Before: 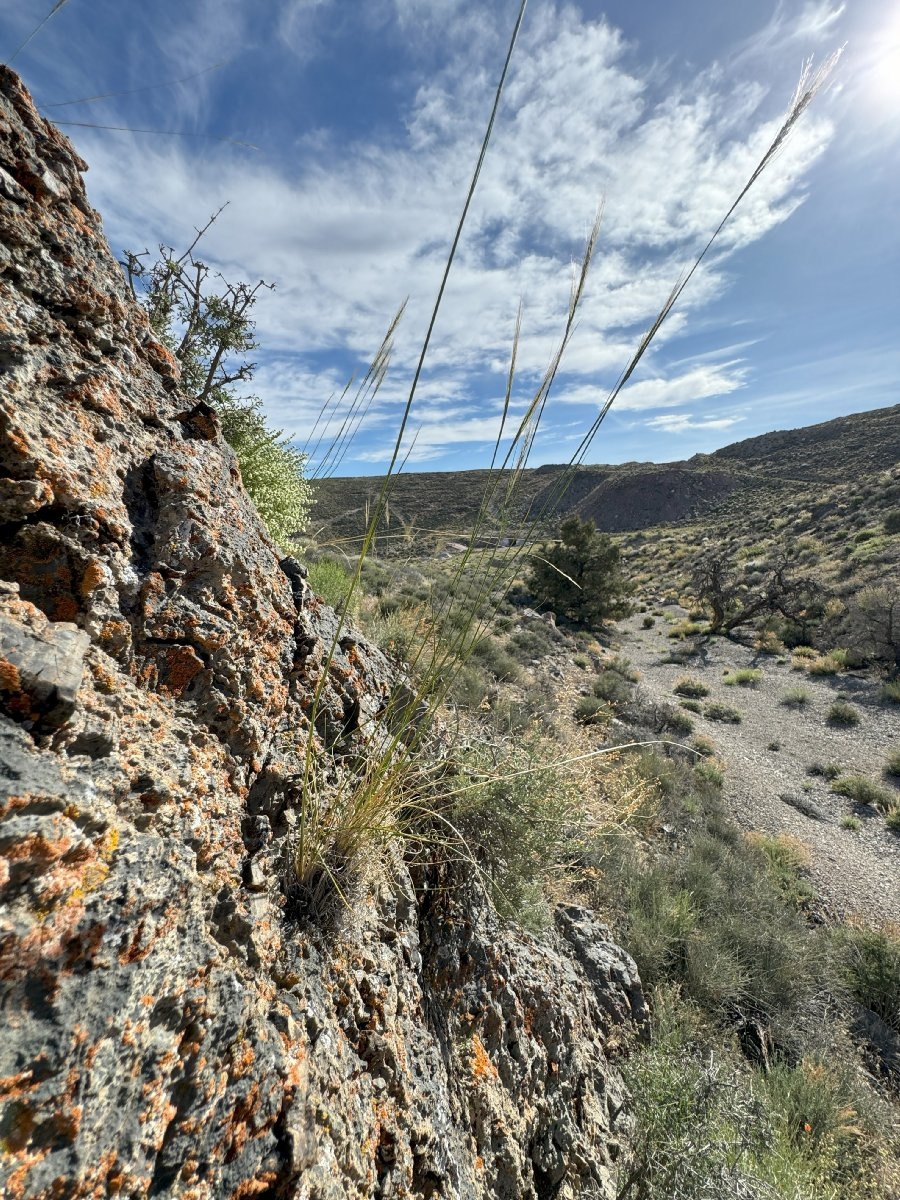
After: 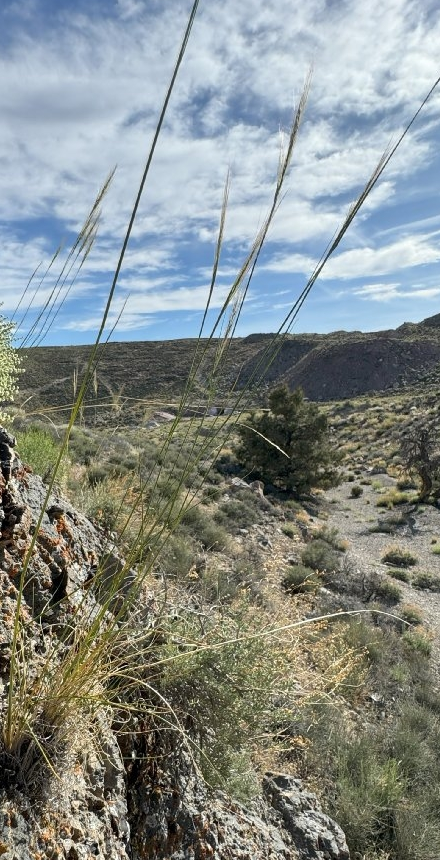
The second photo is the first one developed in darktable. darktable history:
crop: left 32.448%, top 10.973%, right 18.66%, bottom 17.355%
